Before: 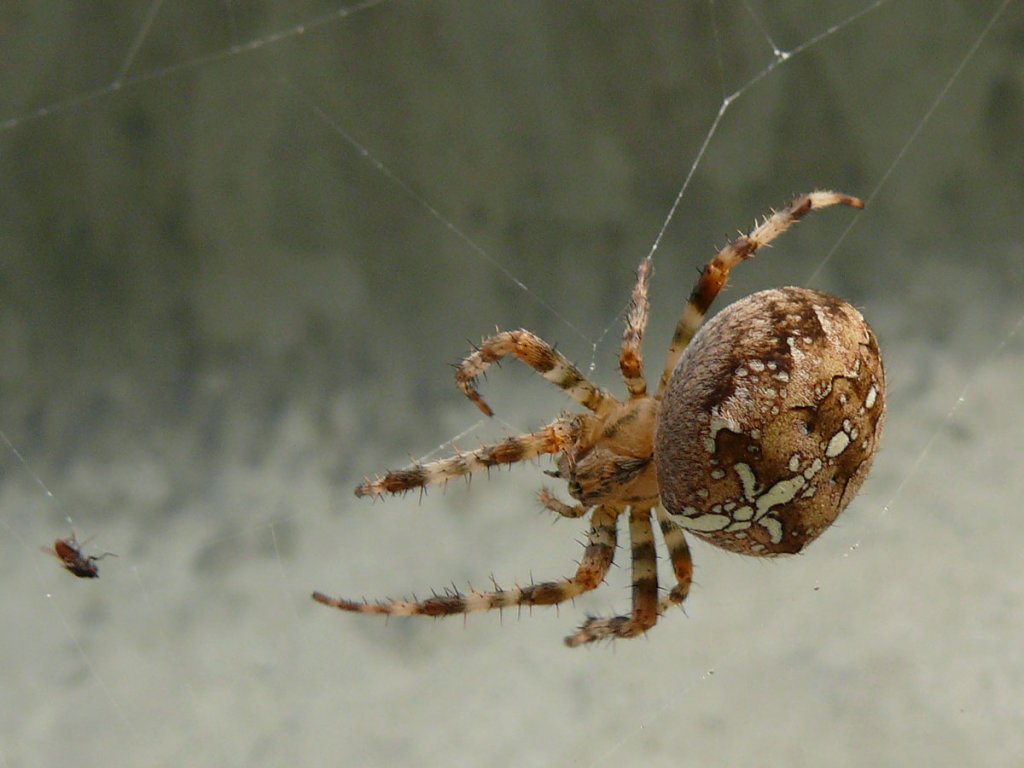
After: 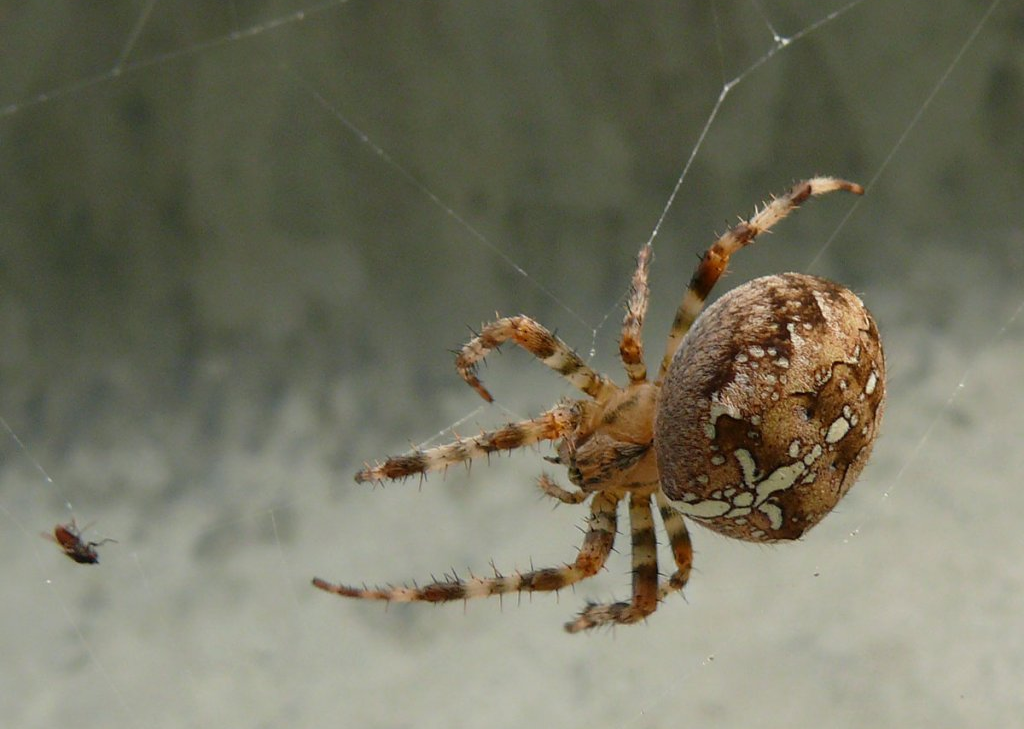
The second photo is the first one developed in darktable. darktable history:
crop and rotate: top 1.905%, bottom 3.129%
